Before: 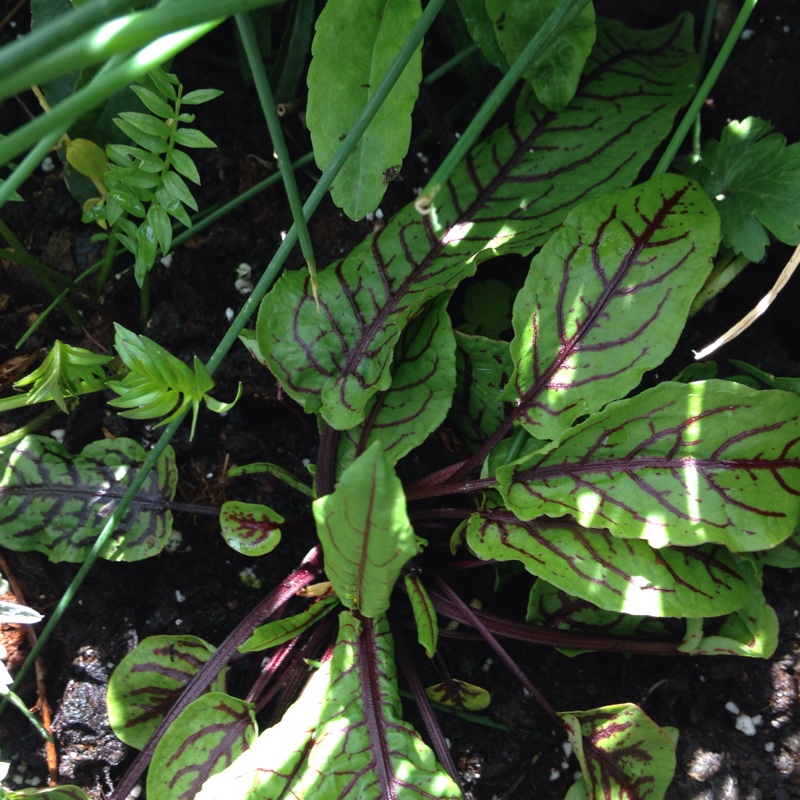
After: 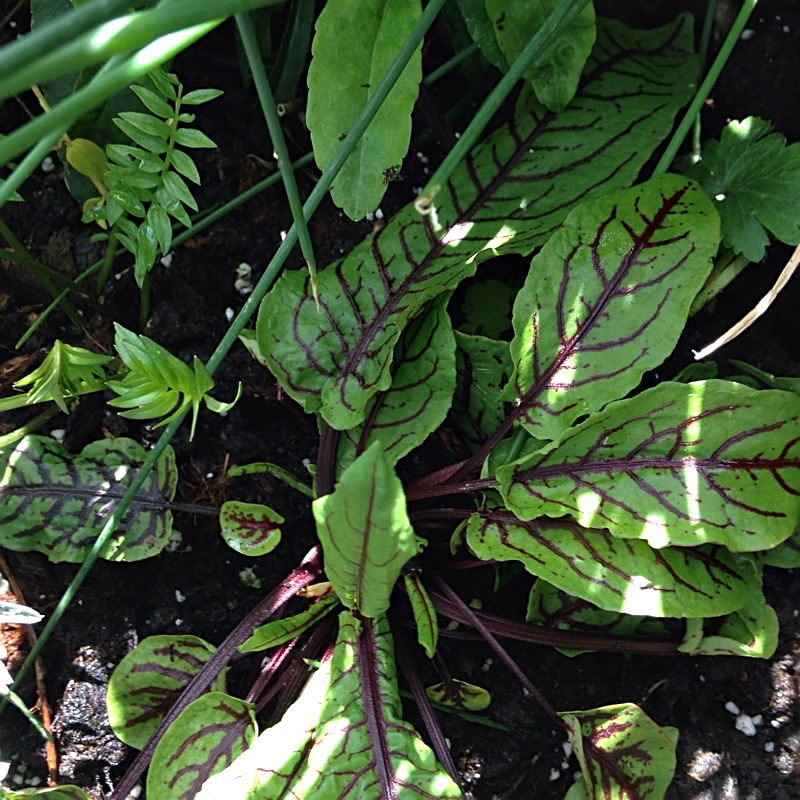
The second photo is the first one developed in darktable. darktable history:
contrast equalizer: octaves 7, y [[0.515 ×6], [0.507 ×6], [0.425 ×6], [0 ×6], [0 ×6]]
sharpen: on, module defaults
